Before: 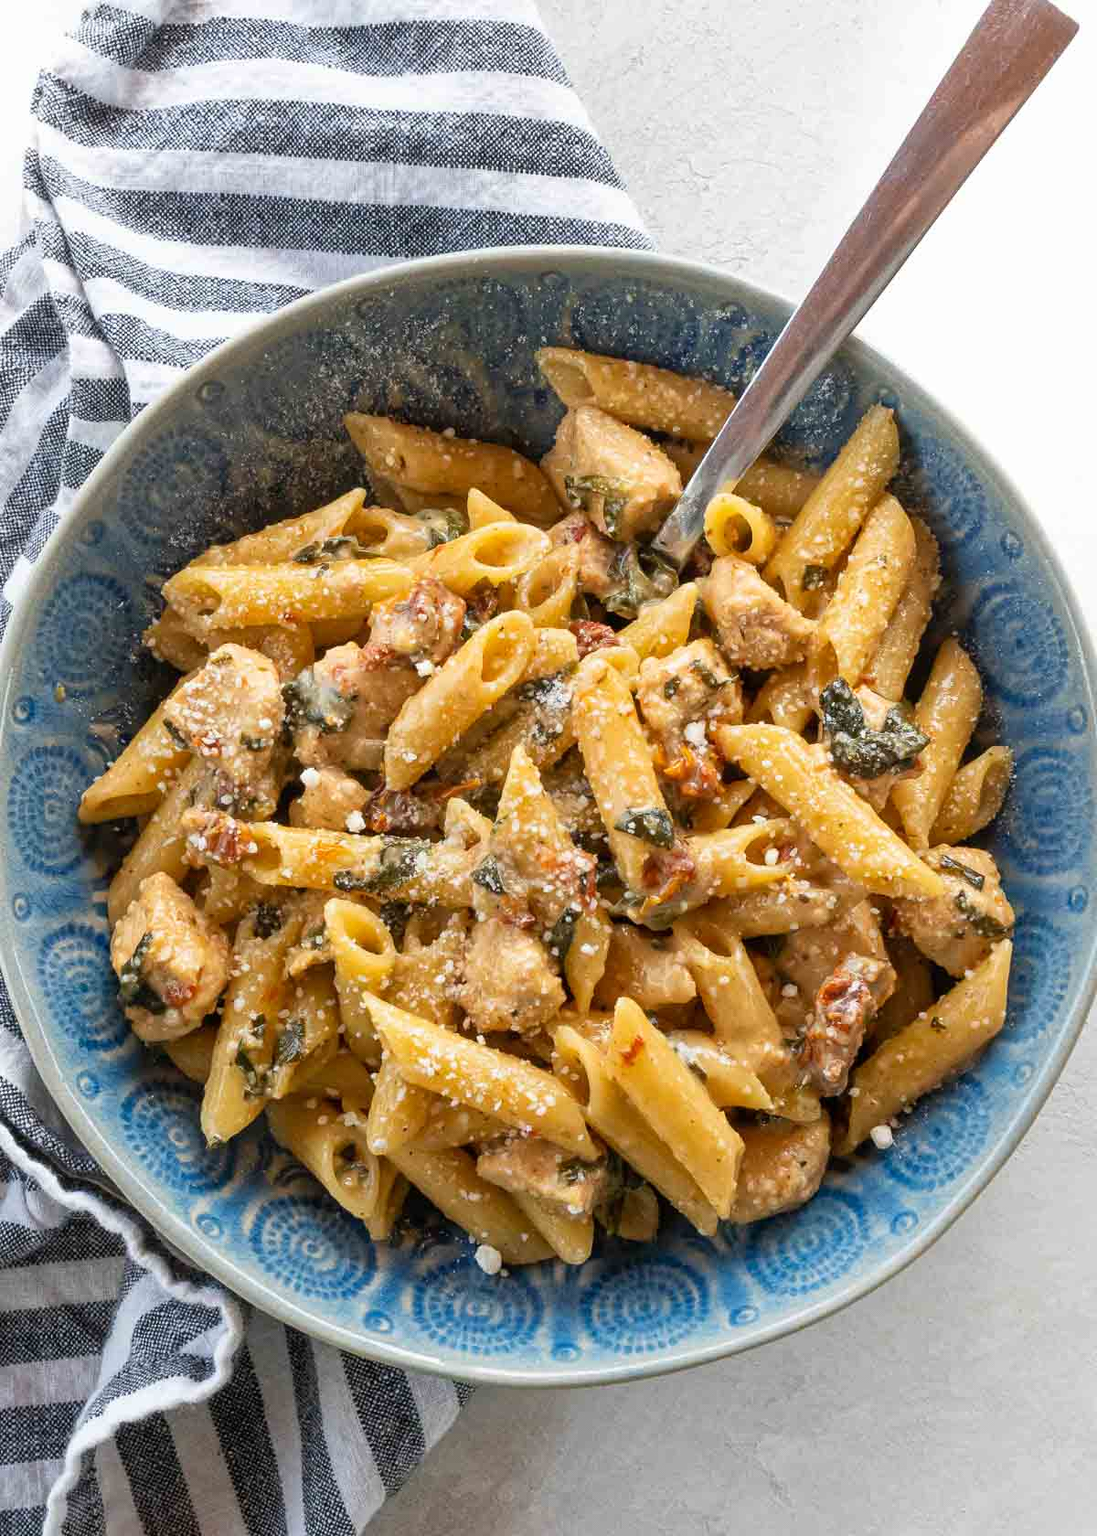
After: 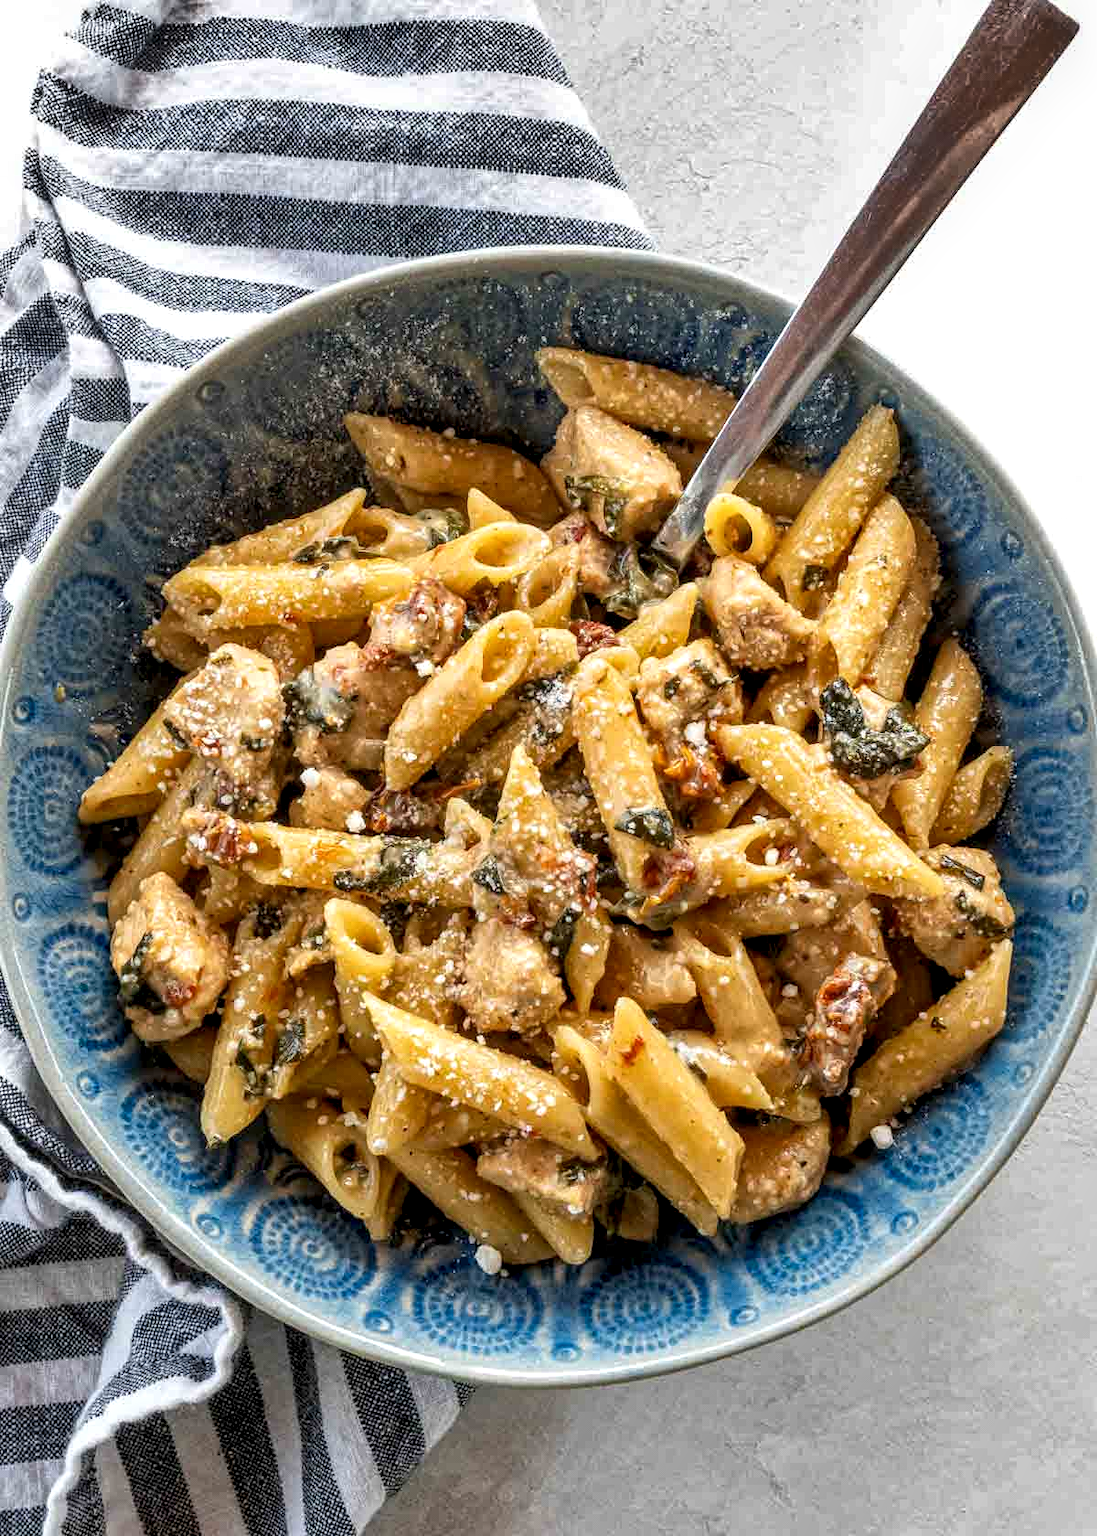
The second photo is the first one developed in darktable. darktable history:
local contrast: detail 150%
shadows and highlights: highlights color adjustment 0%, soften with gaussian
